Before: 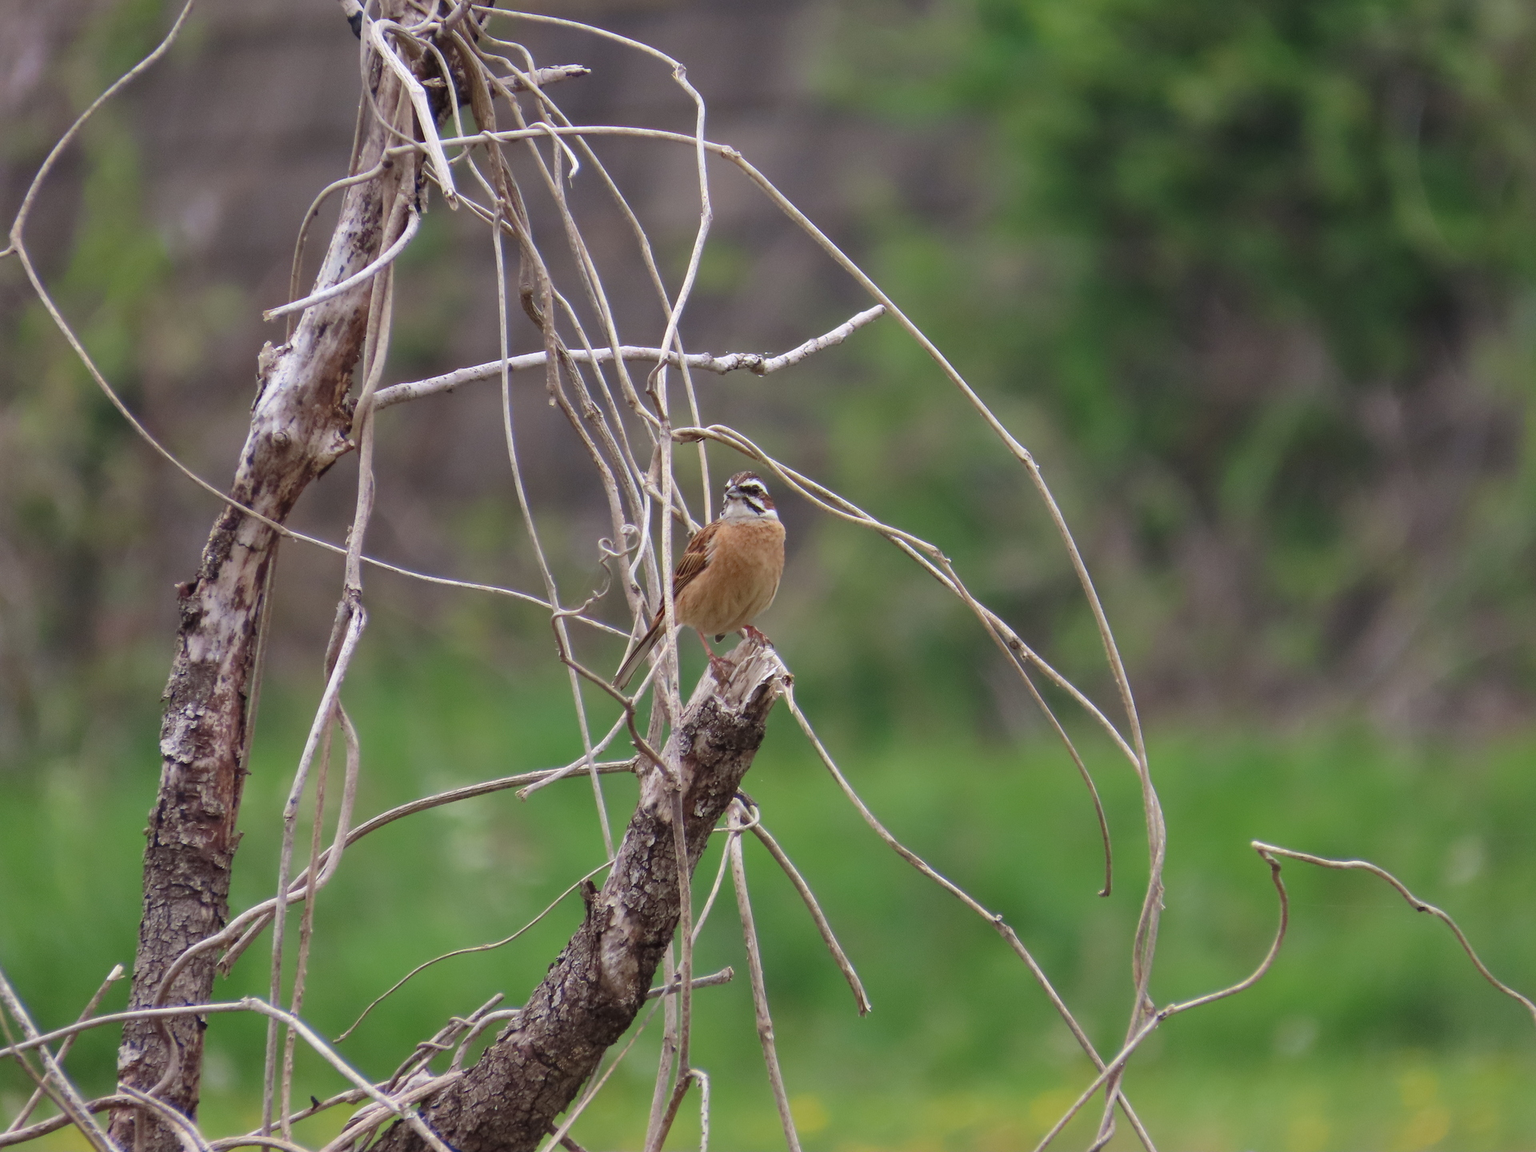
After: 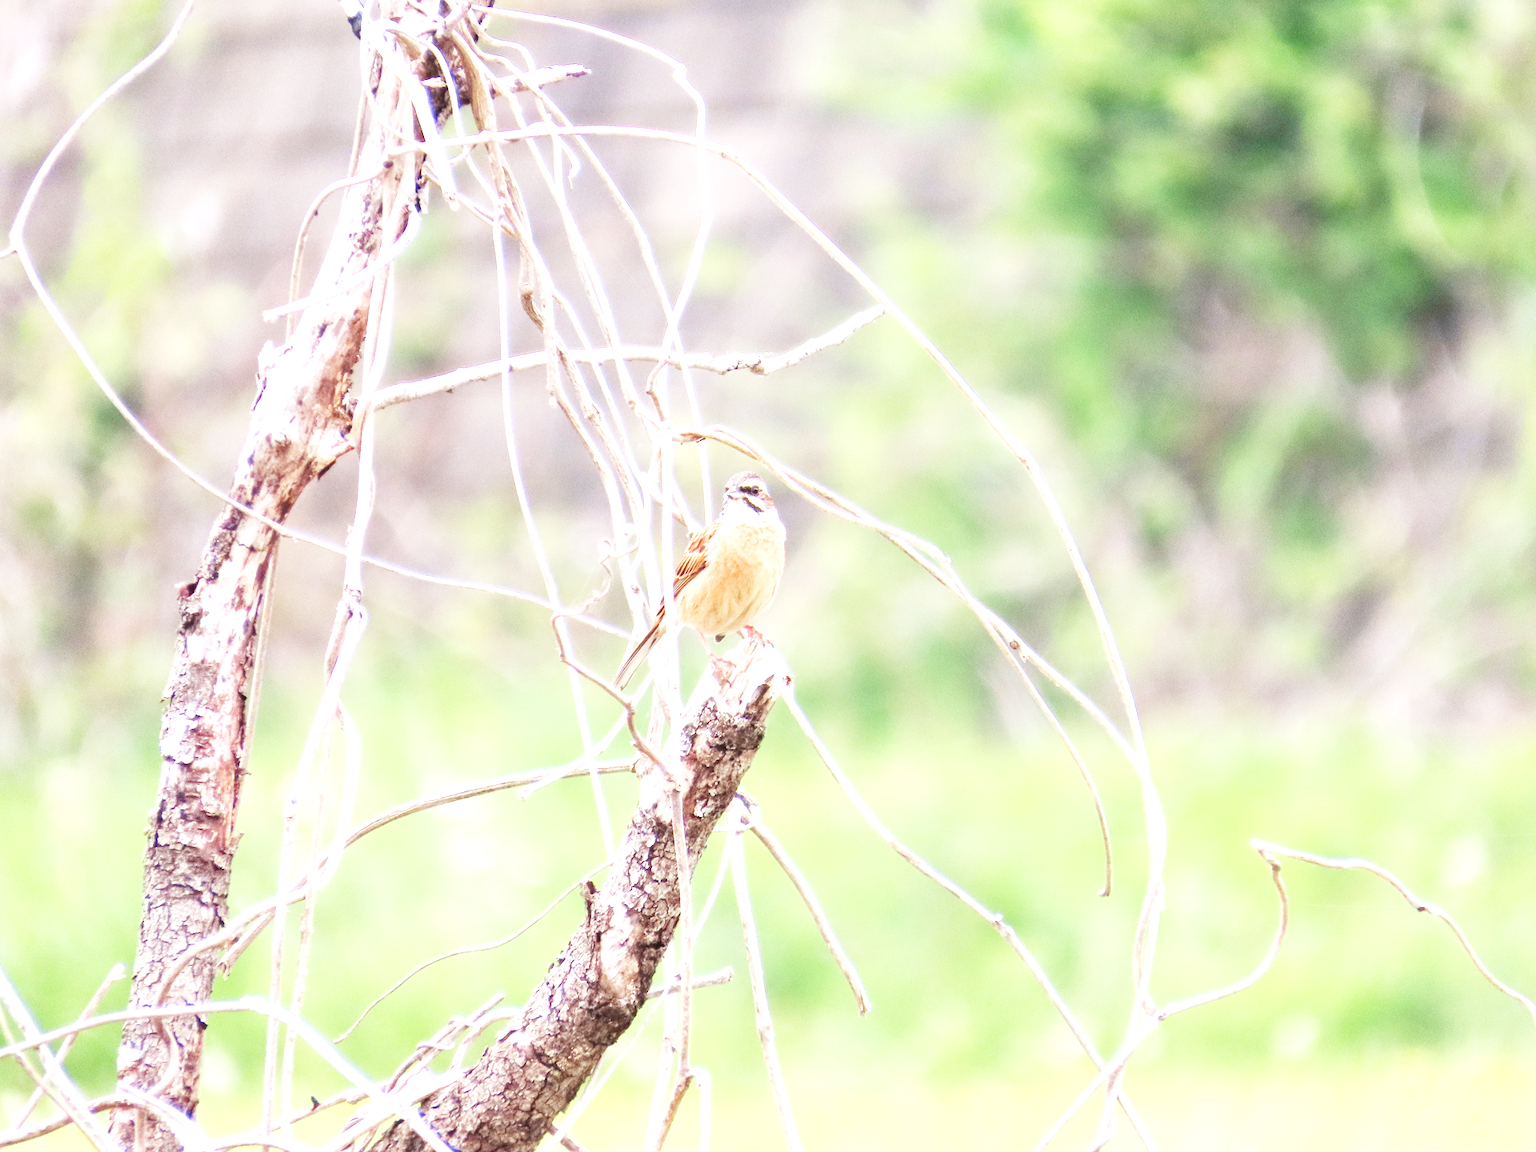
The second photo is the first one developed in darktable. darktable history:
exposure: black level correction 0, exposure 1.756 EV, compensate highlight preservation false
base curve: curves: ch0 [(0, 0.003) (0.001, 0.002) (0.006, 0.004) (0.02, 0.022) (0.048, 0.086) (0.094, 0.234) (0.162, 0.431) (0.258, 0.629) (0.385, 0.8) (0.548, 0.918) (0.751, 0.988) (1, 1)], preserve colors none
local contrast: highlights 101%, shadows 103%, detail 119%, midtone range 0.2
